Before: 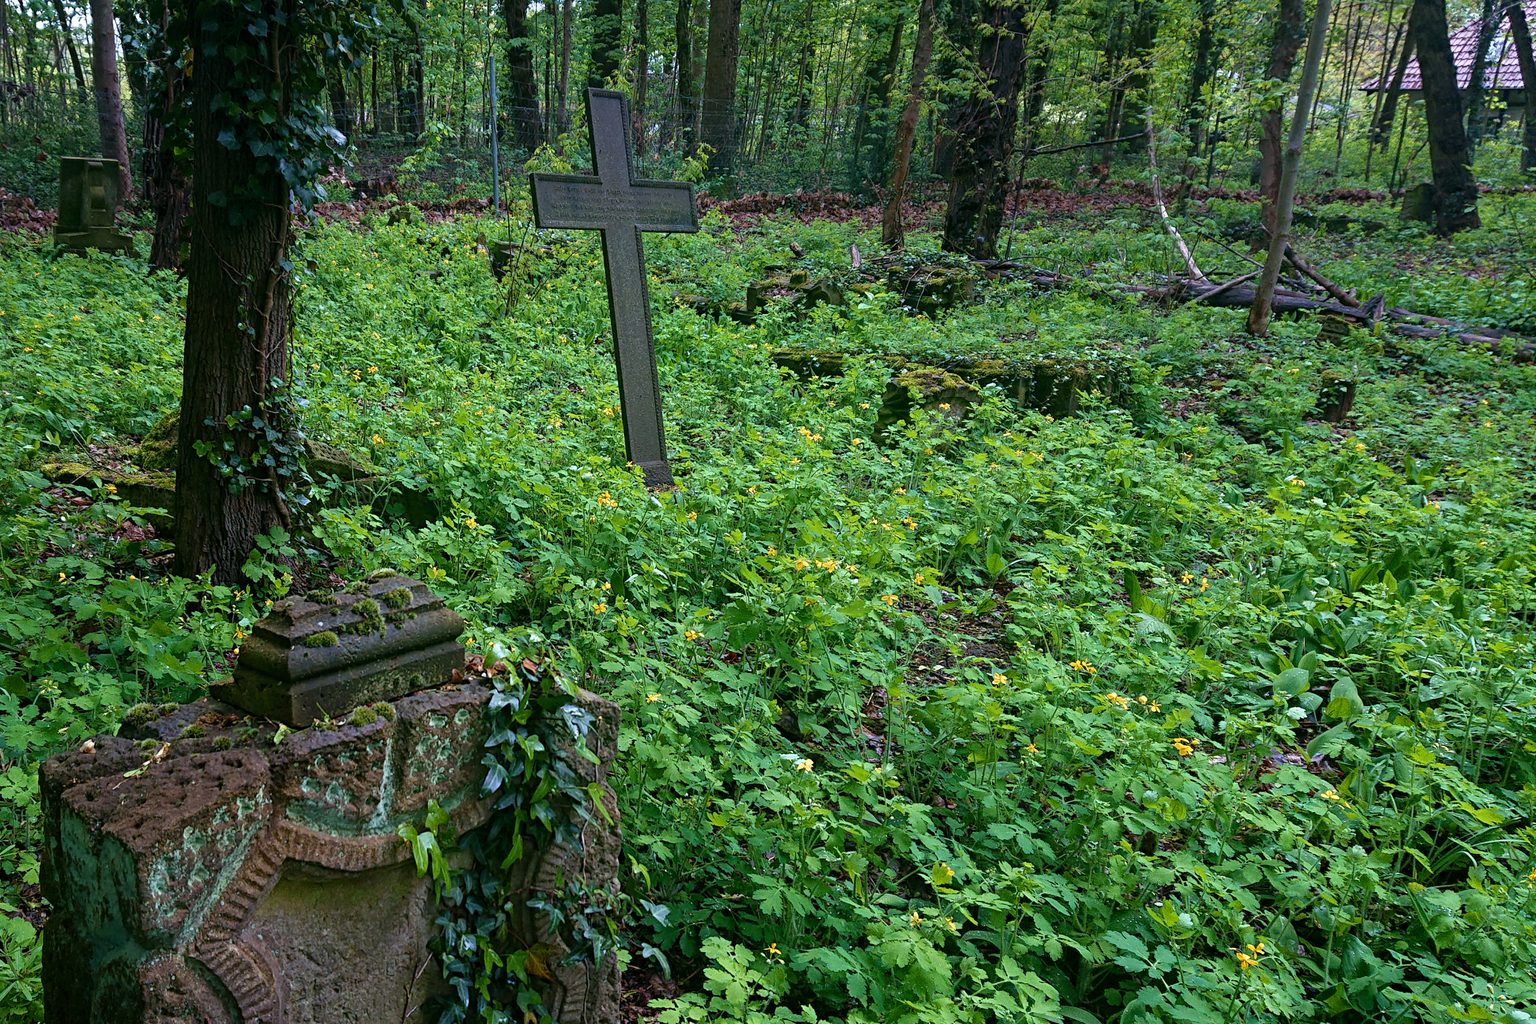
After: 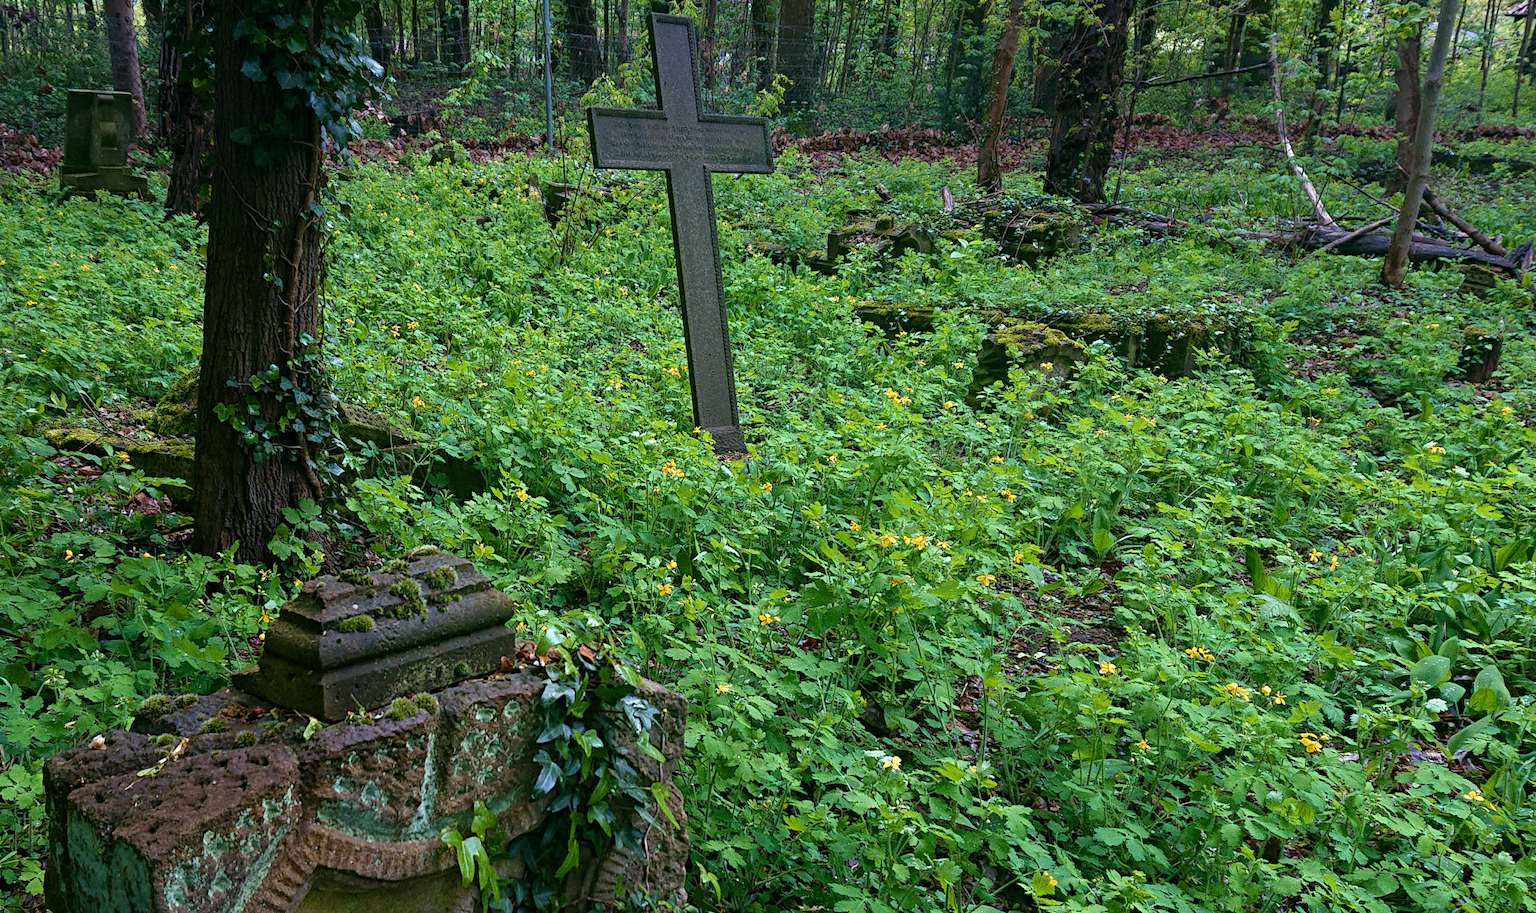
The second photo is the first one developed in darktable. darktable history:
crop: top 7.49%, right 9.717%, bottom 11.943%
grain: coarseness 0.09 ISO
